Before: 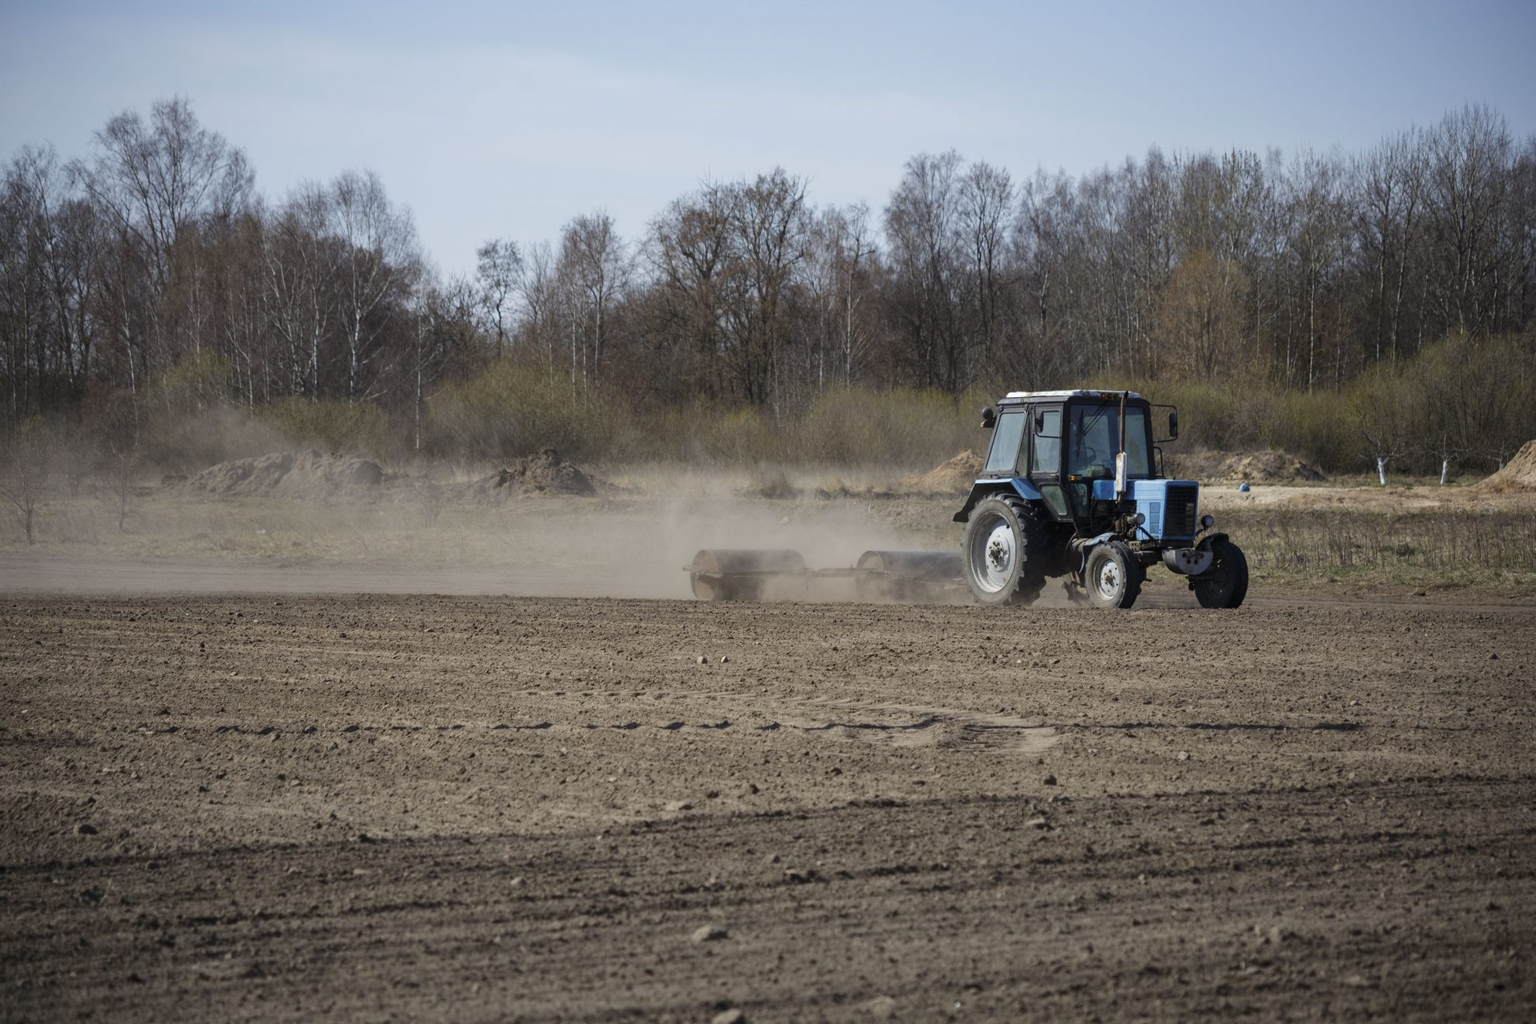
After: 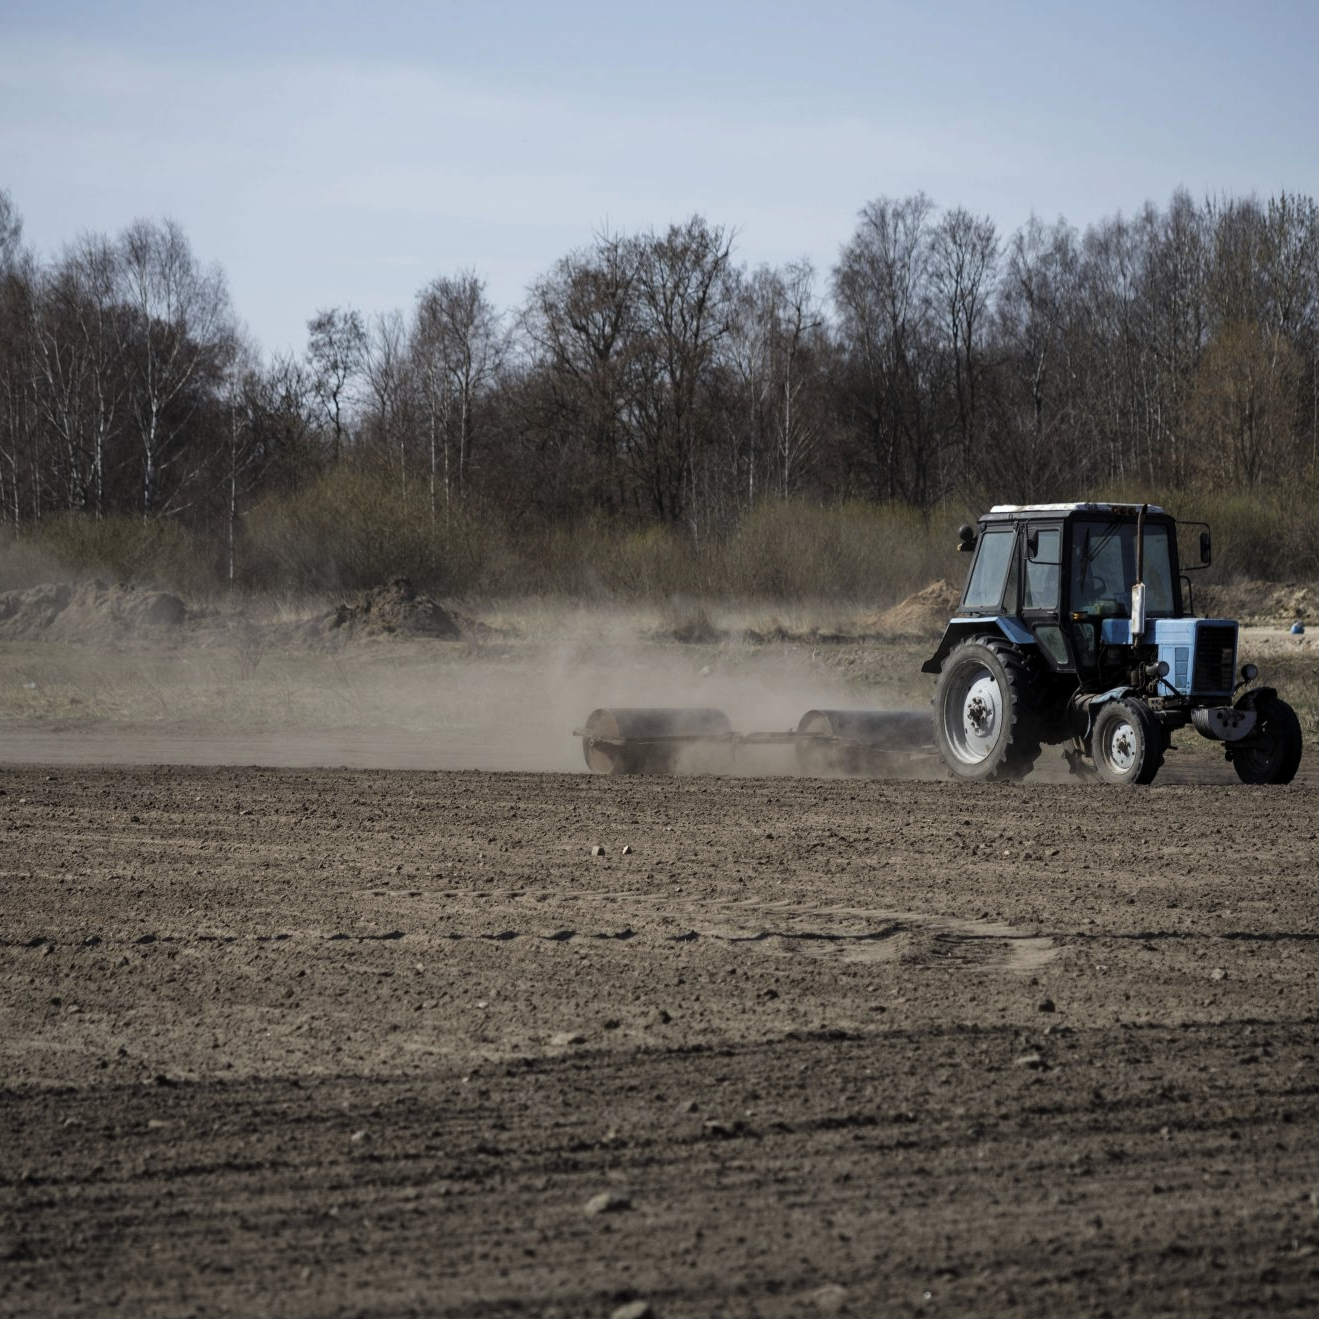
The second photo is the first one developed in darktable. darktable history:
levels: levels [0.029, 0.545, 0.971]
crop and rotate: left 15.546%, right 17.787%
